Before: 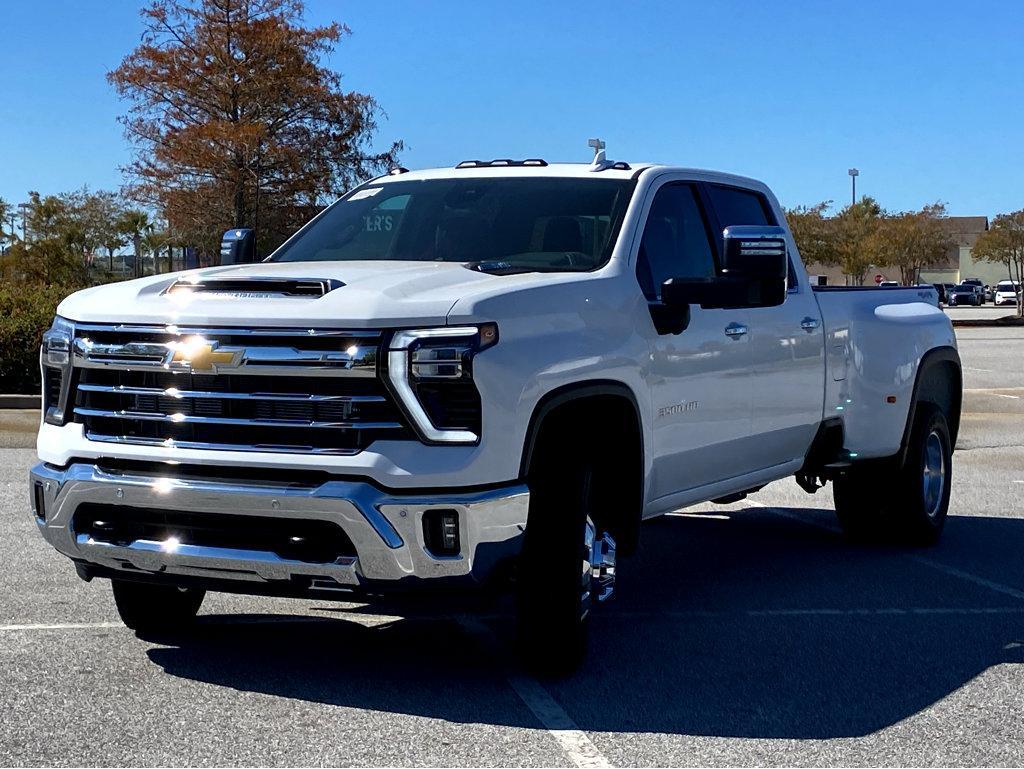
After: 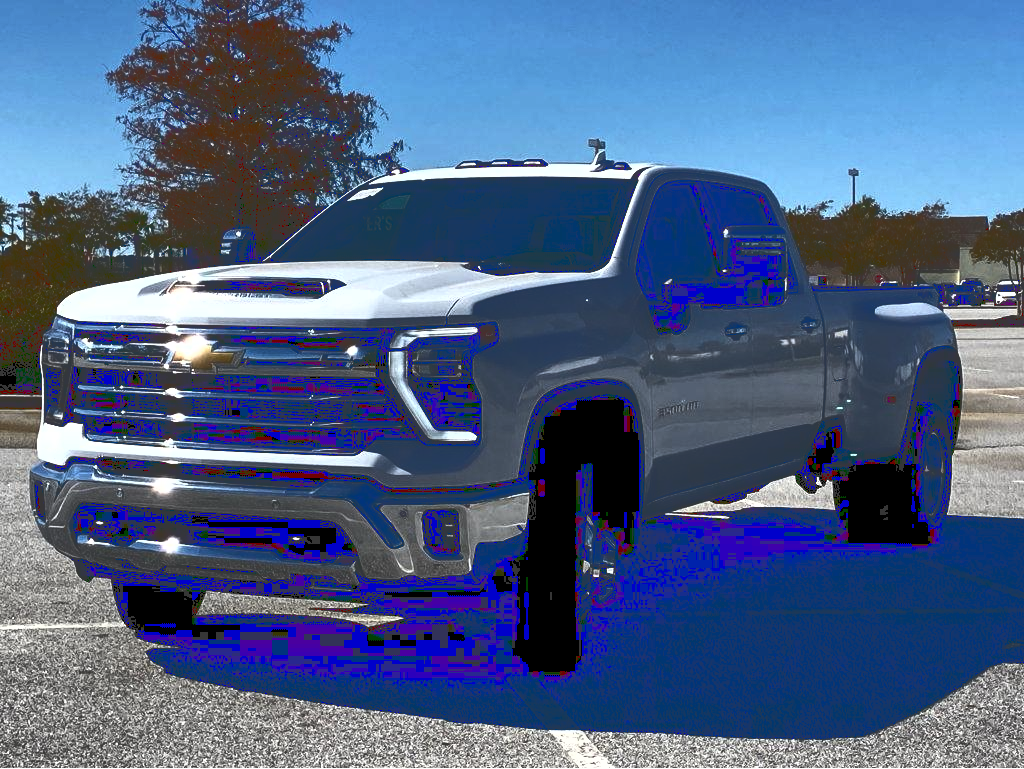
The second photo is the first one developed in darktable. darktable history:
base curve: curves: ch0 [(0, 0.036) (0.083, 0.04) (0.804, 1)]
